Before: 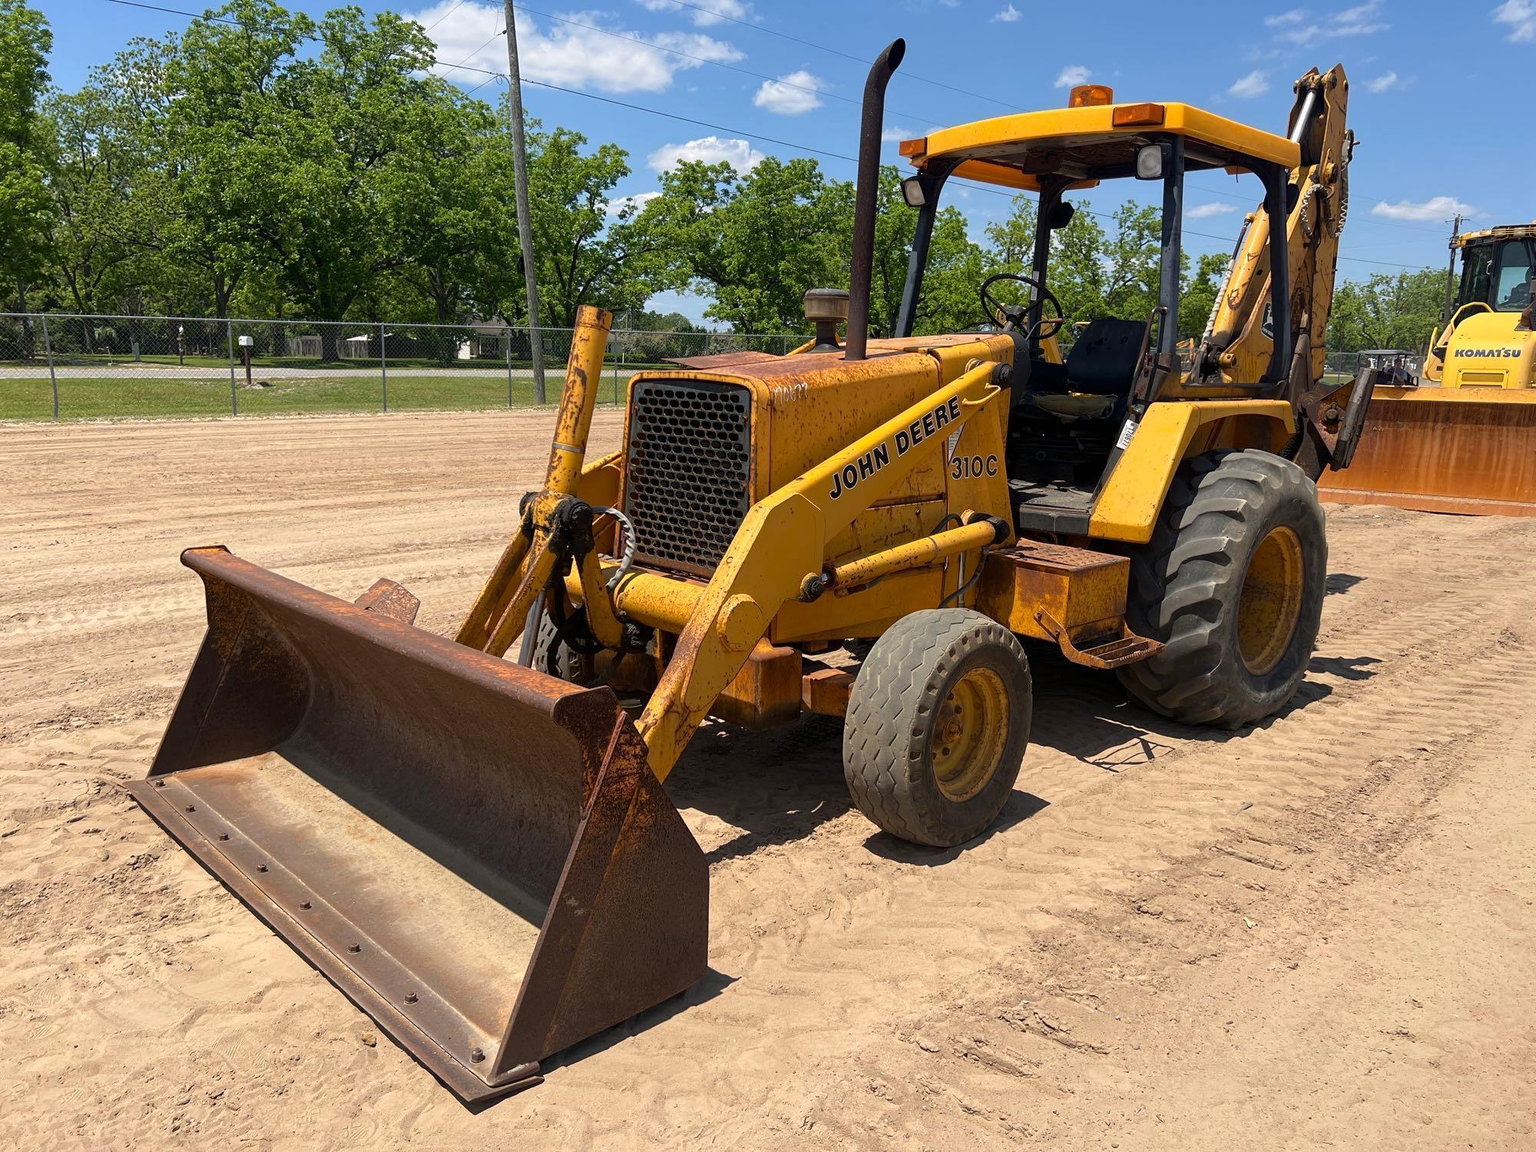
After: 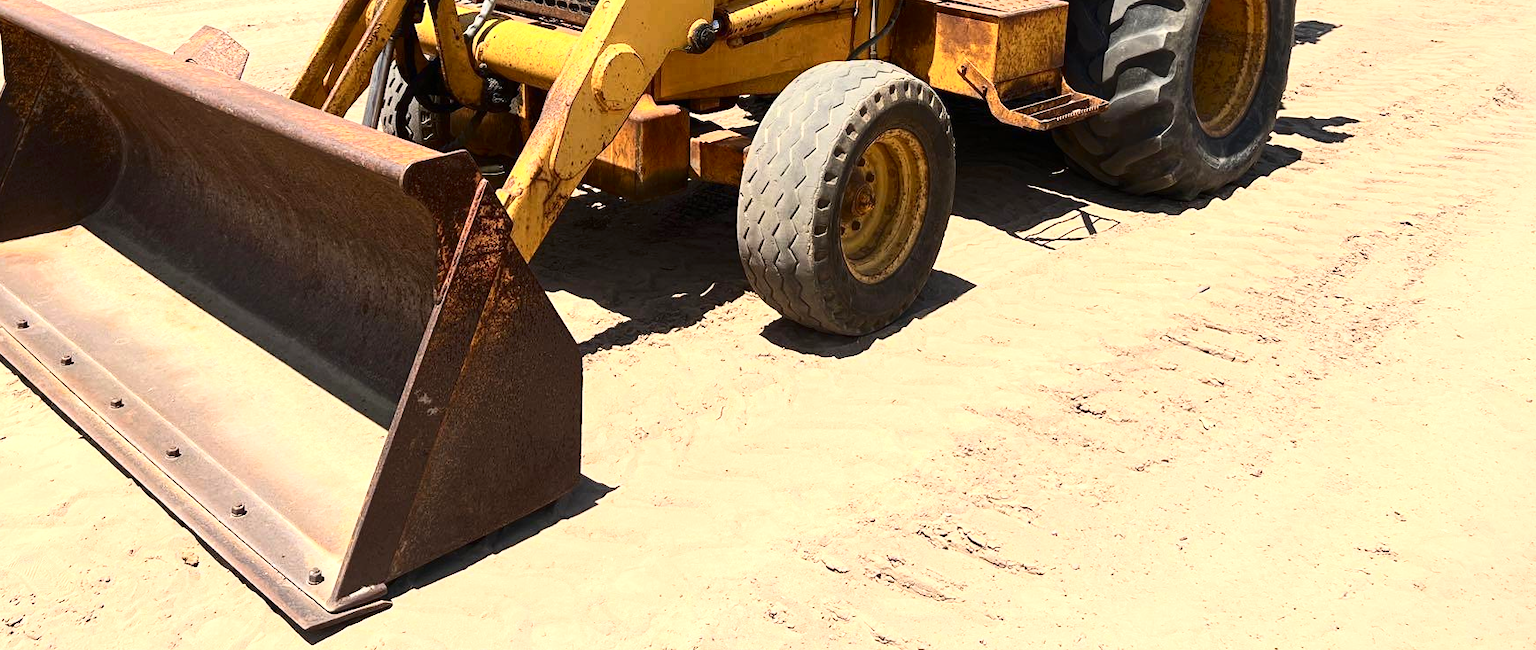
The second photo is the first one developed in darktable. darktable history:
crop and rotate: left 13.304%, top 48.28%, bottom 2.746%
contrast brightness saturation: contrast 0.378, brightness 0.105
exposure: black level correction 0, exposure 0.694 EV, compensate highlight preservation false
